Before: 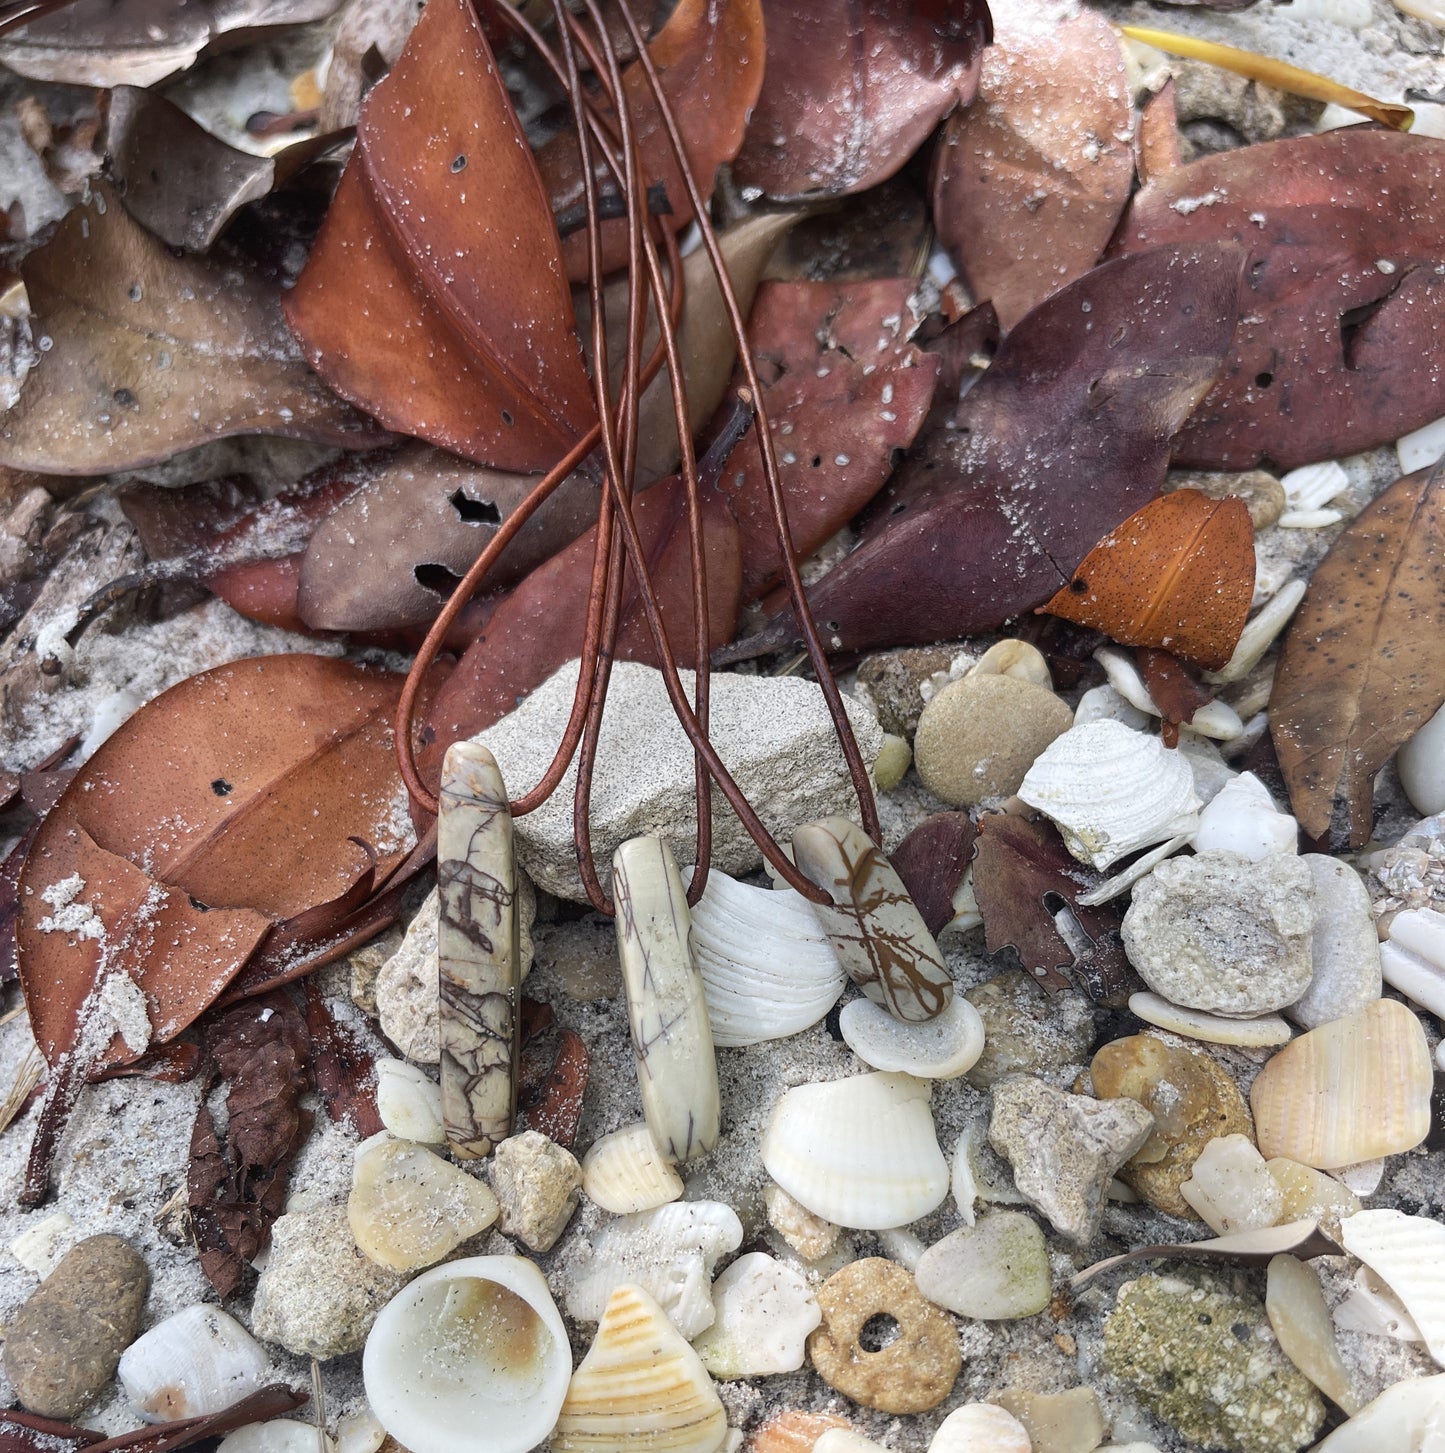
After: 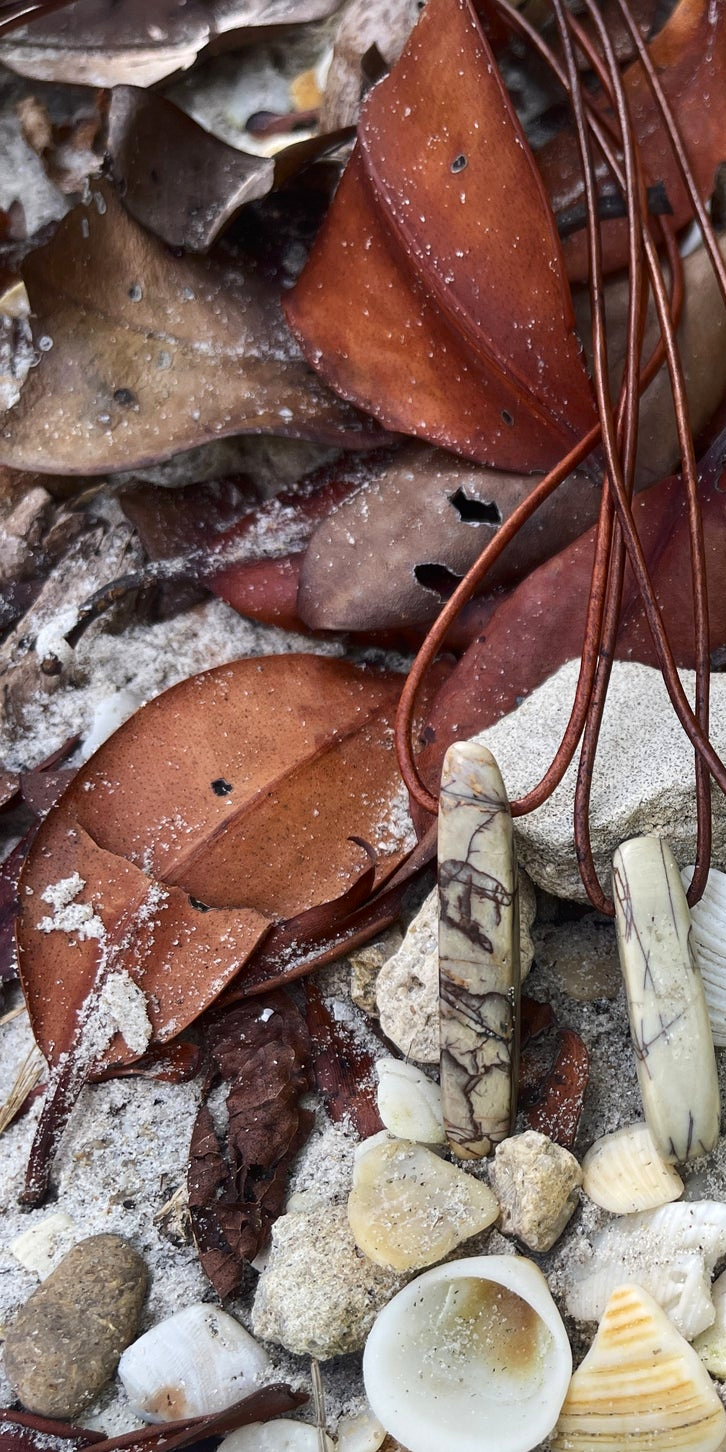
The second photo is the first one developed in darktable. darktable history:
crop and rotate: left 0.018%, top 0%, right 49.723%
contrast brightness saturation: contrast 0.131, brightness -0.05, saturation 0.155
